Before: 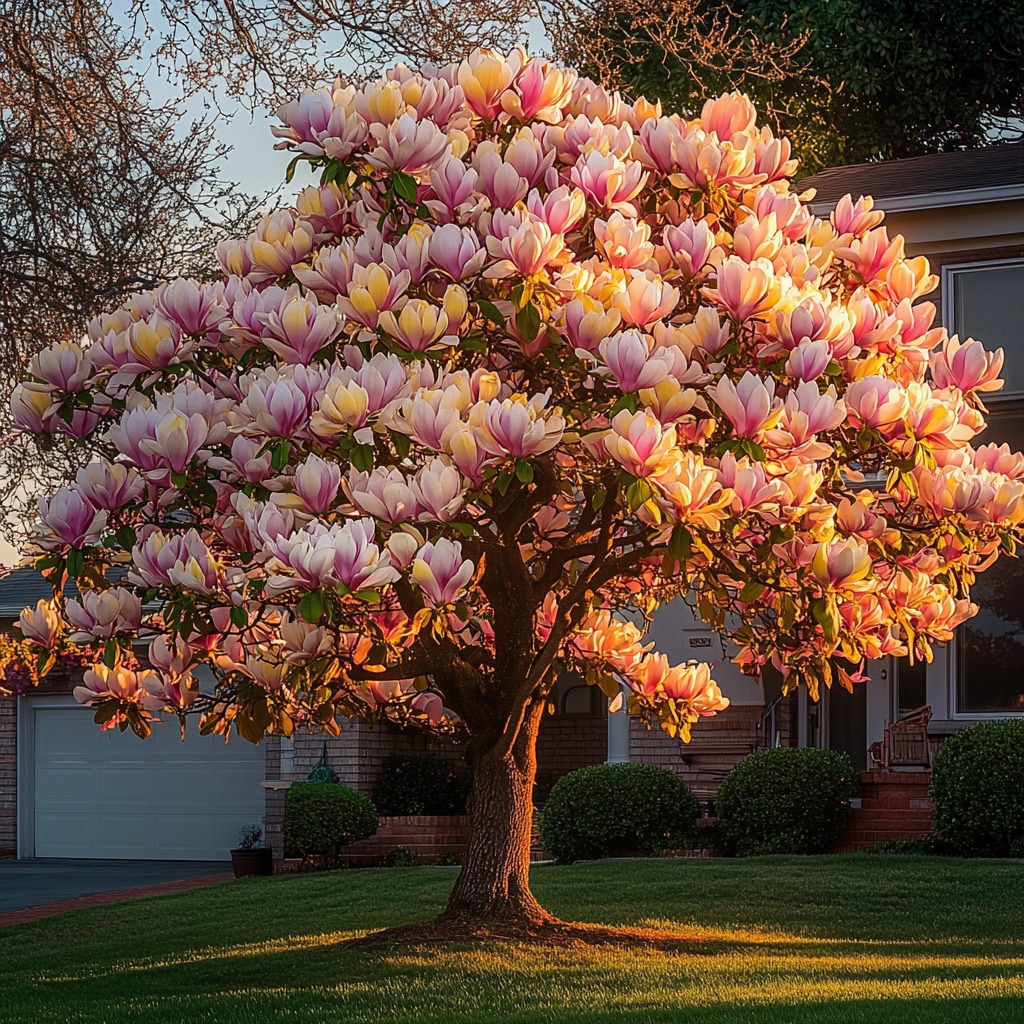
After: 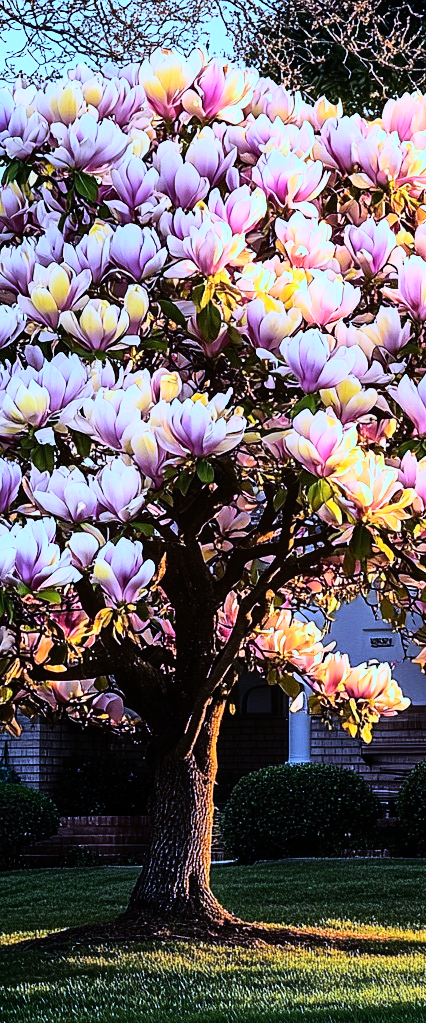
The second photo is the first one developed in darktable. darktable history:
crop: left 31.229%, right 27.105%
rgb curve: curves: ch0 [(0, 0) (0.21, 0.15) (0.24, 0.21) (0.5, 0.75) (0.75, 0.96) (0.89, 0.99) (1, 1)]; ch1 [(0, 0.02) (0.21, 0.13) (0.25, 0.2) (0.5, 0.67) (0.75, 0.9) (0.89, 0.97) (1, 1)]; ch2 [(0, 0.02) (0.21, 0.13) (0.25, 0.2) (0.5, 0.67) (0.75, 0.9) (0.89, 0.97) (1, 1)], compensate middle gray true
white balance: red 0.766, blue 1.537
